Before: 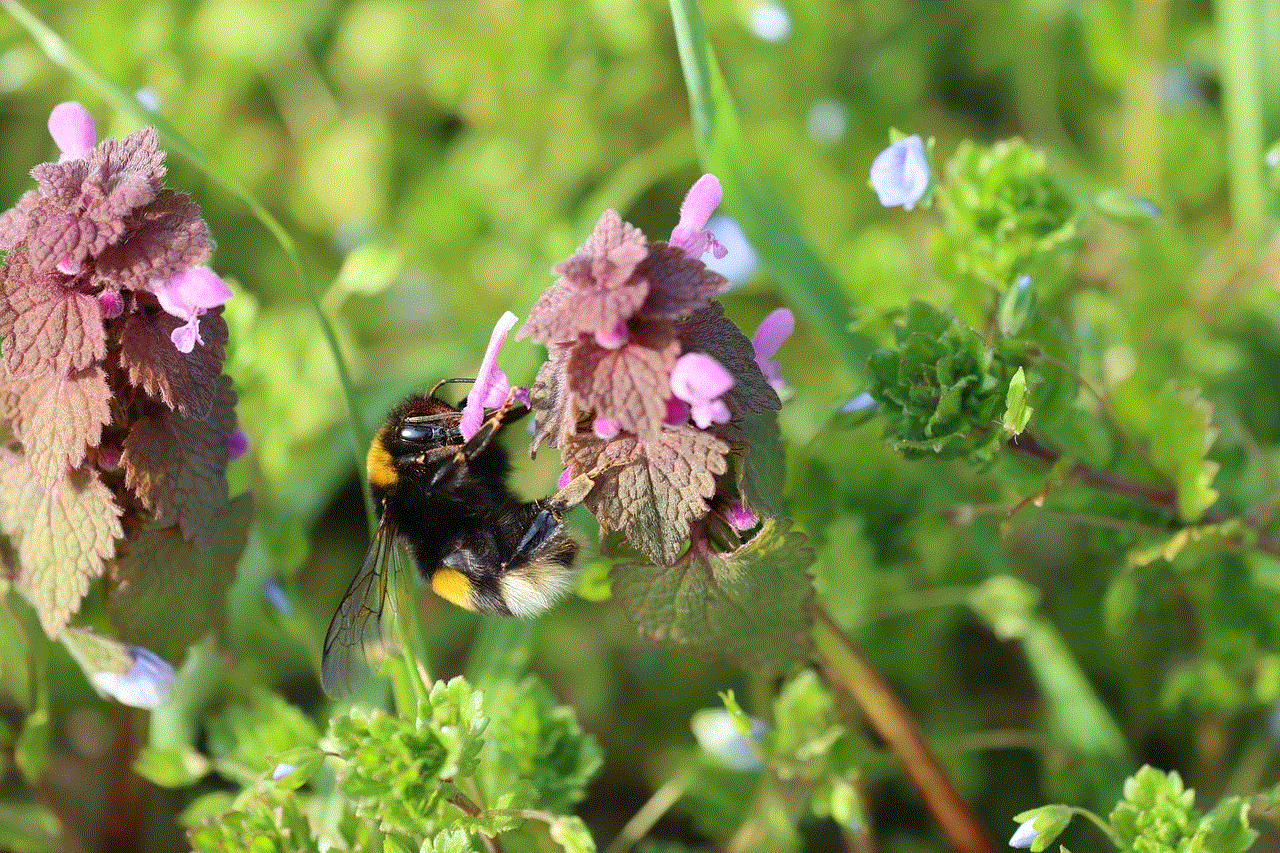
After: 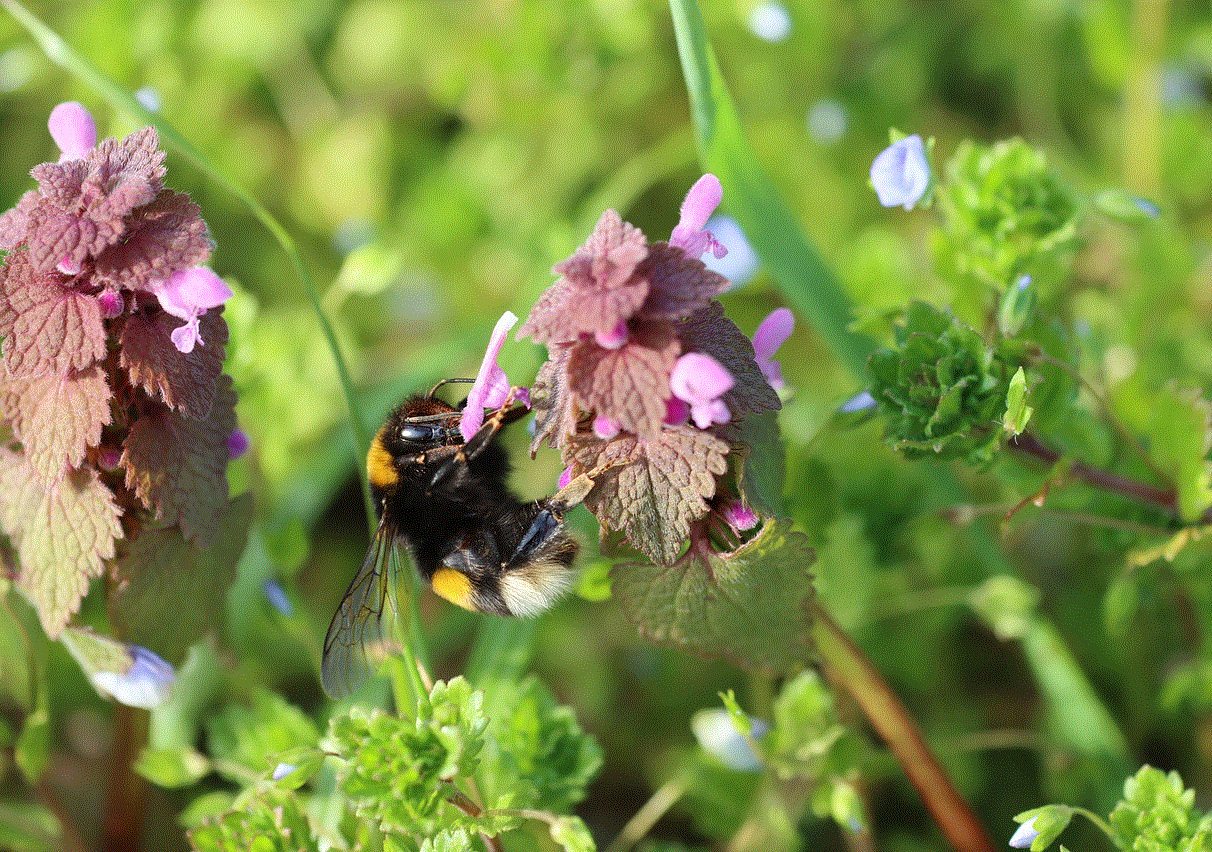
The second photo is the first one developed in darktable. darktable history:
crop and rotate: left 0%, right 5.237%
